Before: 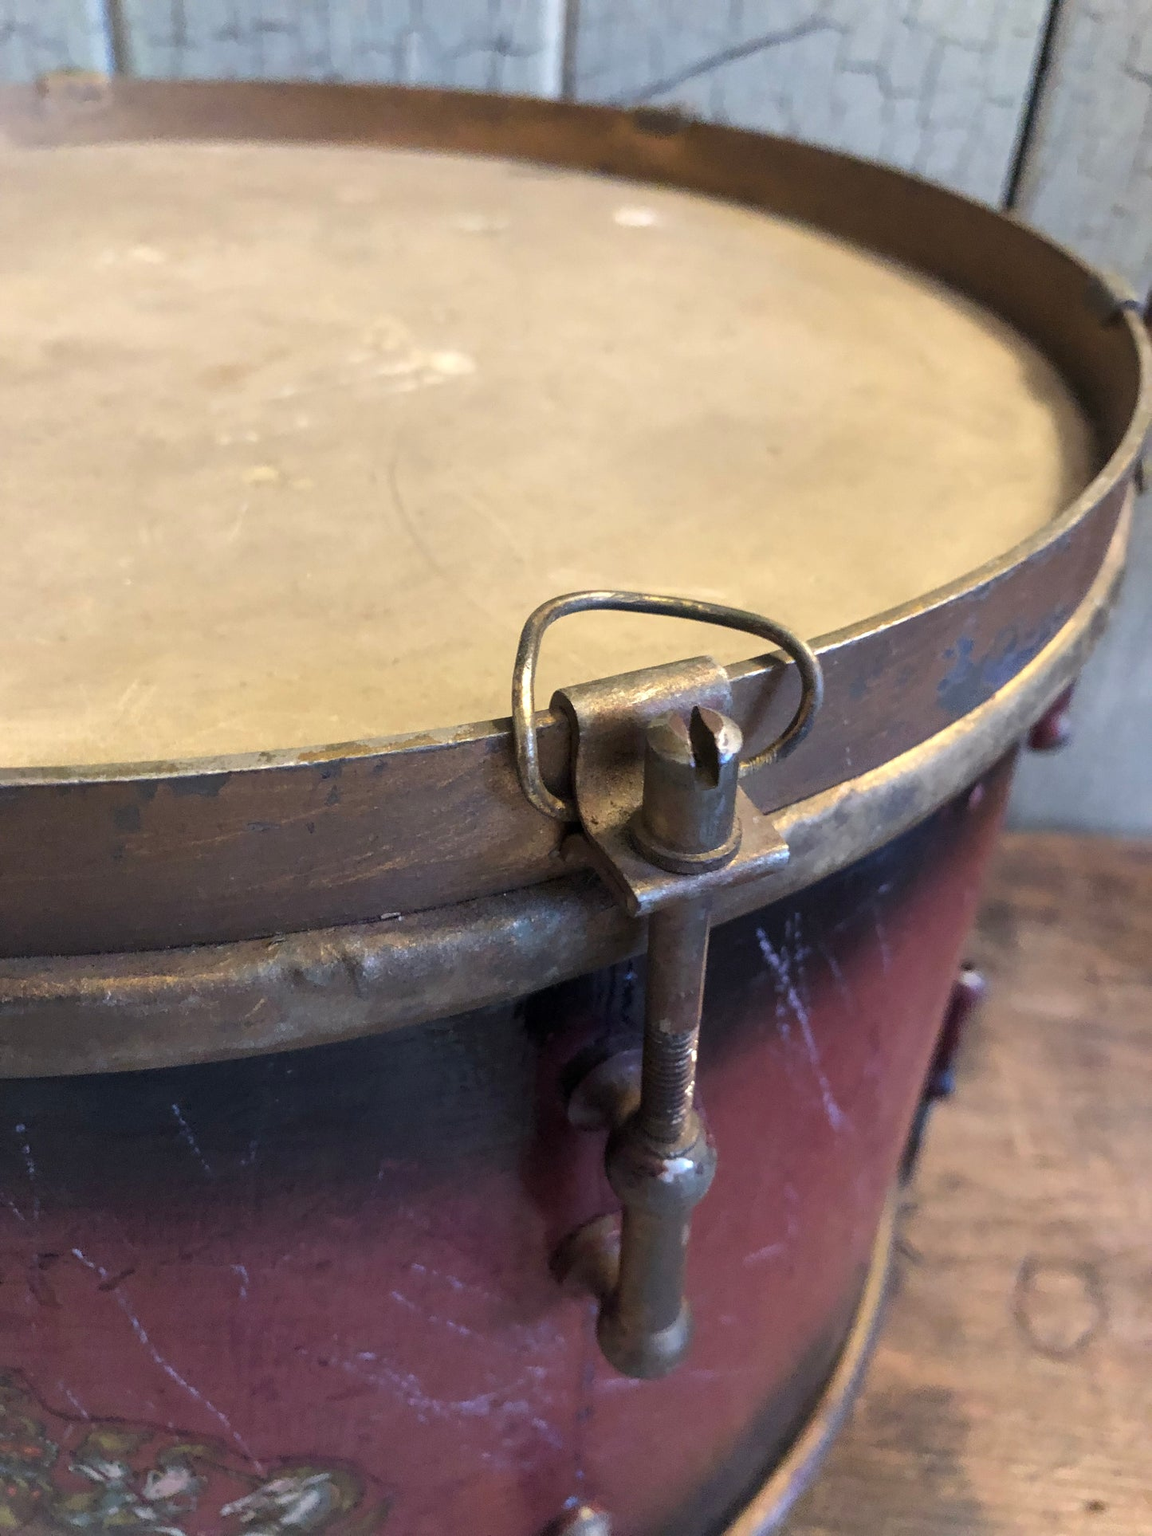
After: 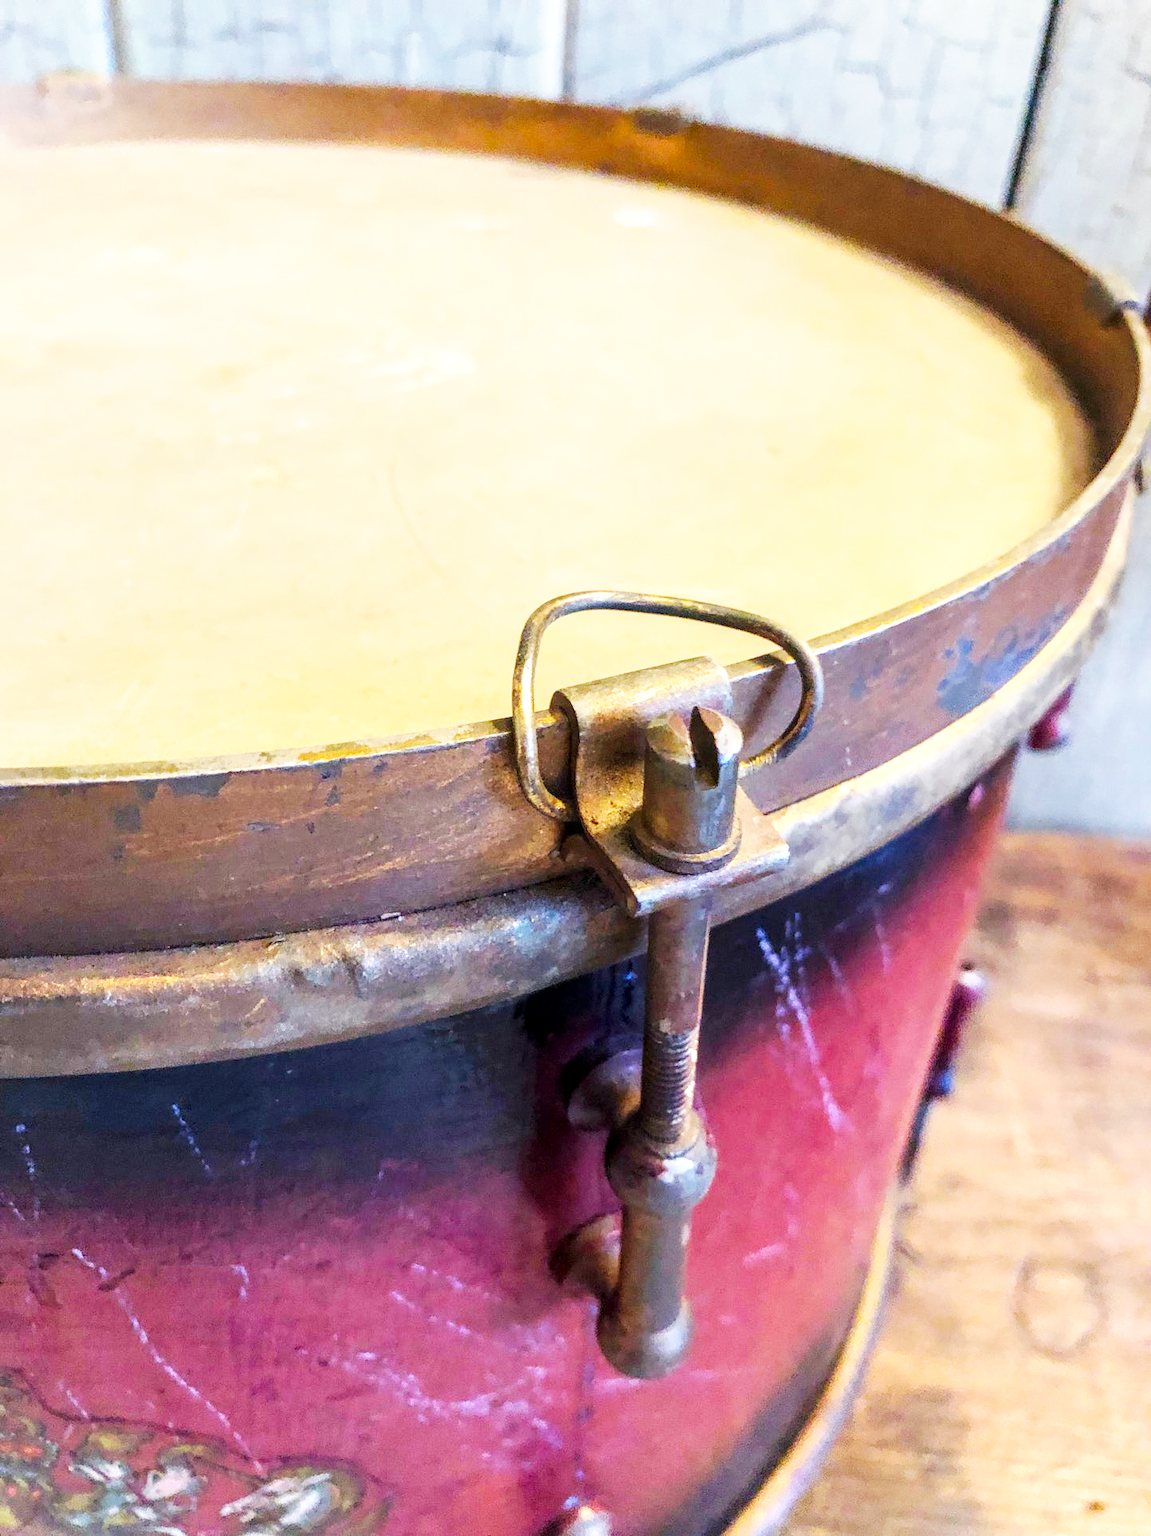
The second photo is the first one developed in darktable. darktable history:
base curve: curves: ch0 [(0, 0) (0.007, 0.004) (0.027, 0.03) (0.046, 0.07) (0.207, 0.54) (0.442, 0.872) (0.673, 0.972) (1, 1)], preserve colors none
color balance rgb: power › luminance -9.028%, linear chroma grading › global chroma 9.969%, perceptual saturation grading › global saturation 25.712%, contrast -19.43%
exposure: exposure 0.468 EV, compensate highlight preservation false
local contrast: on, module defaults
